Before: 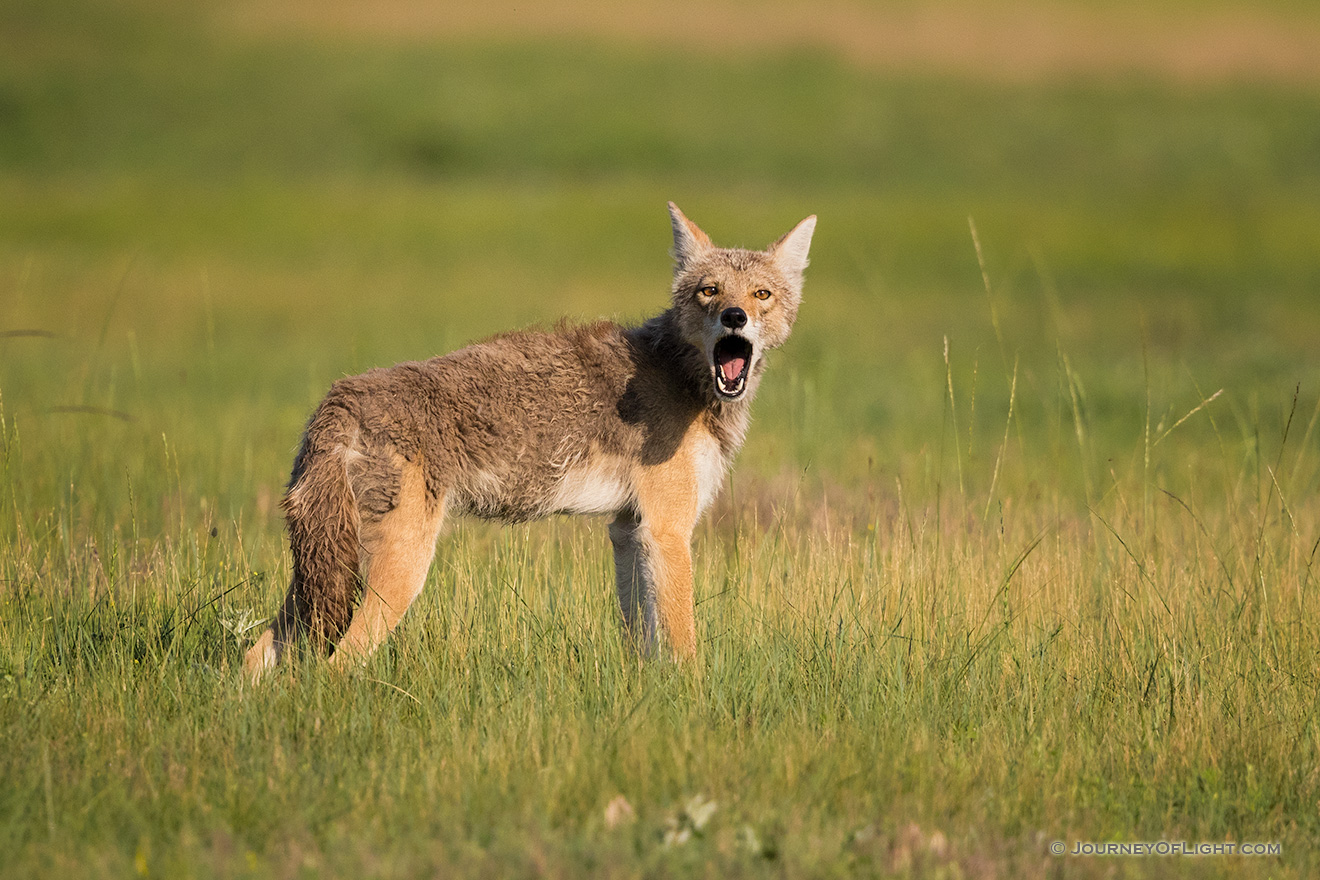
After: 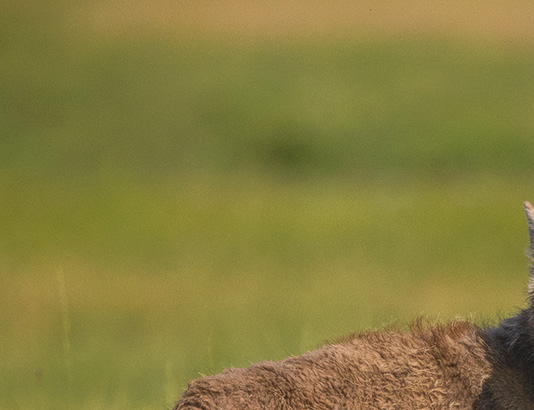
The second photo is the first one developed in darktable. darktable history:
local contrast: highlights 72%, shadows 9%, midtone range 0.192
crop and rotate: left 10.956%, top 0.079%, right 48.54%, bottom 53.227%
